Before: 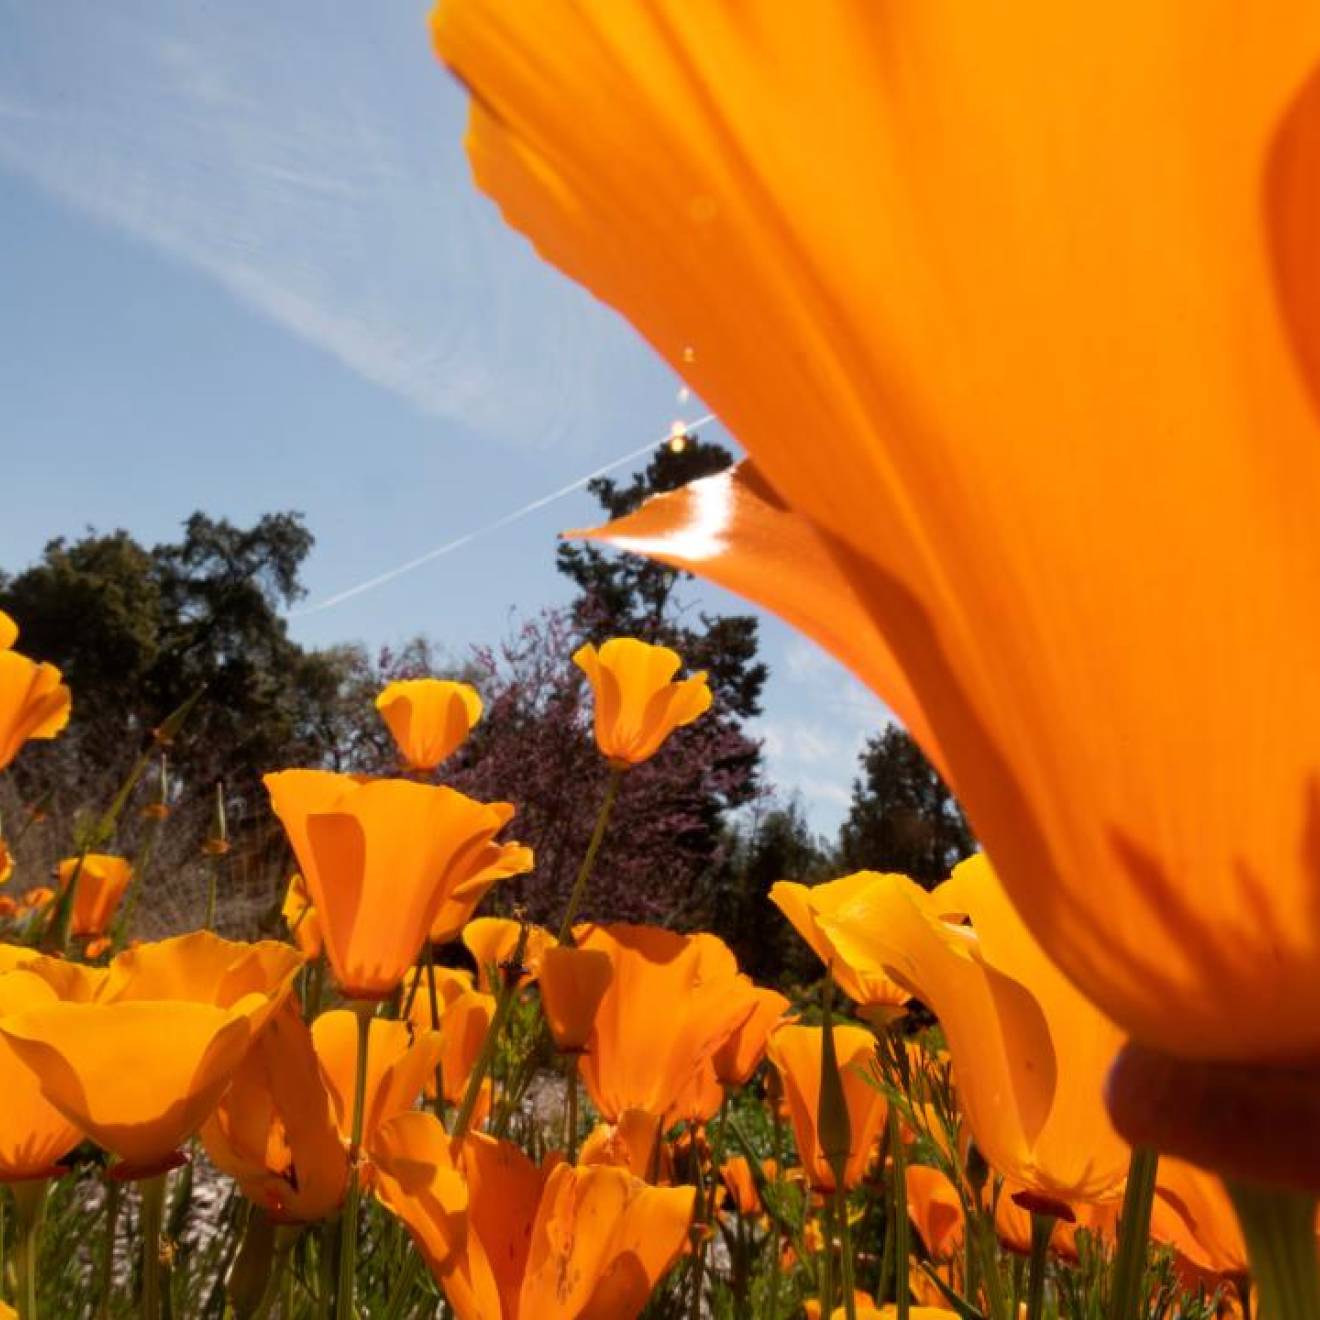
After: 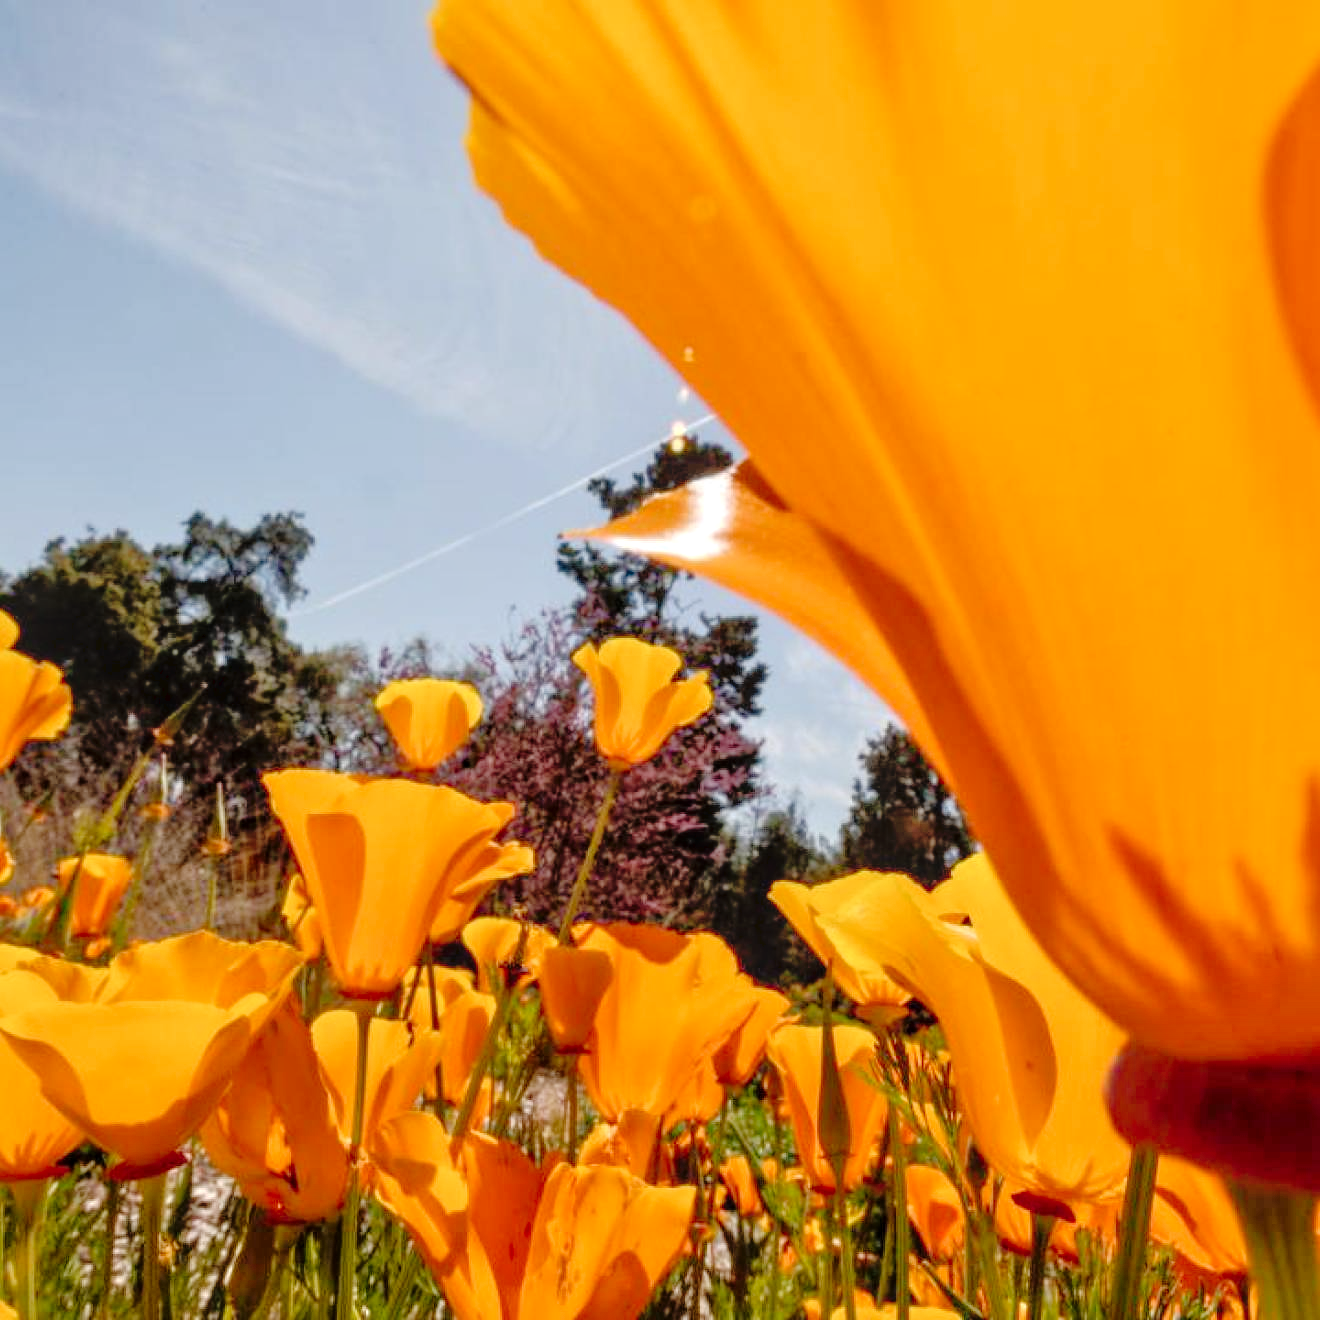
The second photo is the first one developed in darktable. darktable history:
tone curve: curves: ch0 [(0, 0) (0.003, 0.047) (0.011, 0.051) (0.025, 0.061) (0.044, 0.075) (0.069, 0.09) (0.1, 0.102) (0.136, 0.125) (0.177, 0.173) (0.224, 0.226) (0.277, 0.303) (0.335, 0.388) (0.399, 0.469) (0.468, 0.545) (0.543, 0.623) (0.623, 0.695) (0.709, 0.766) (0.801, 0.832) (0.898, 0.905) (1, 1)], preserve colors none
tone equalizer: -7 EV 0.149 EV, -6 EV 0.625 EV, -5 EV 1.13 EV, -4 EV 1.37 EV, -3 EV 1.15 EV, -2 EV 0.6 EV, -1 EV 0.155 EV
local contrast: detail 130%
